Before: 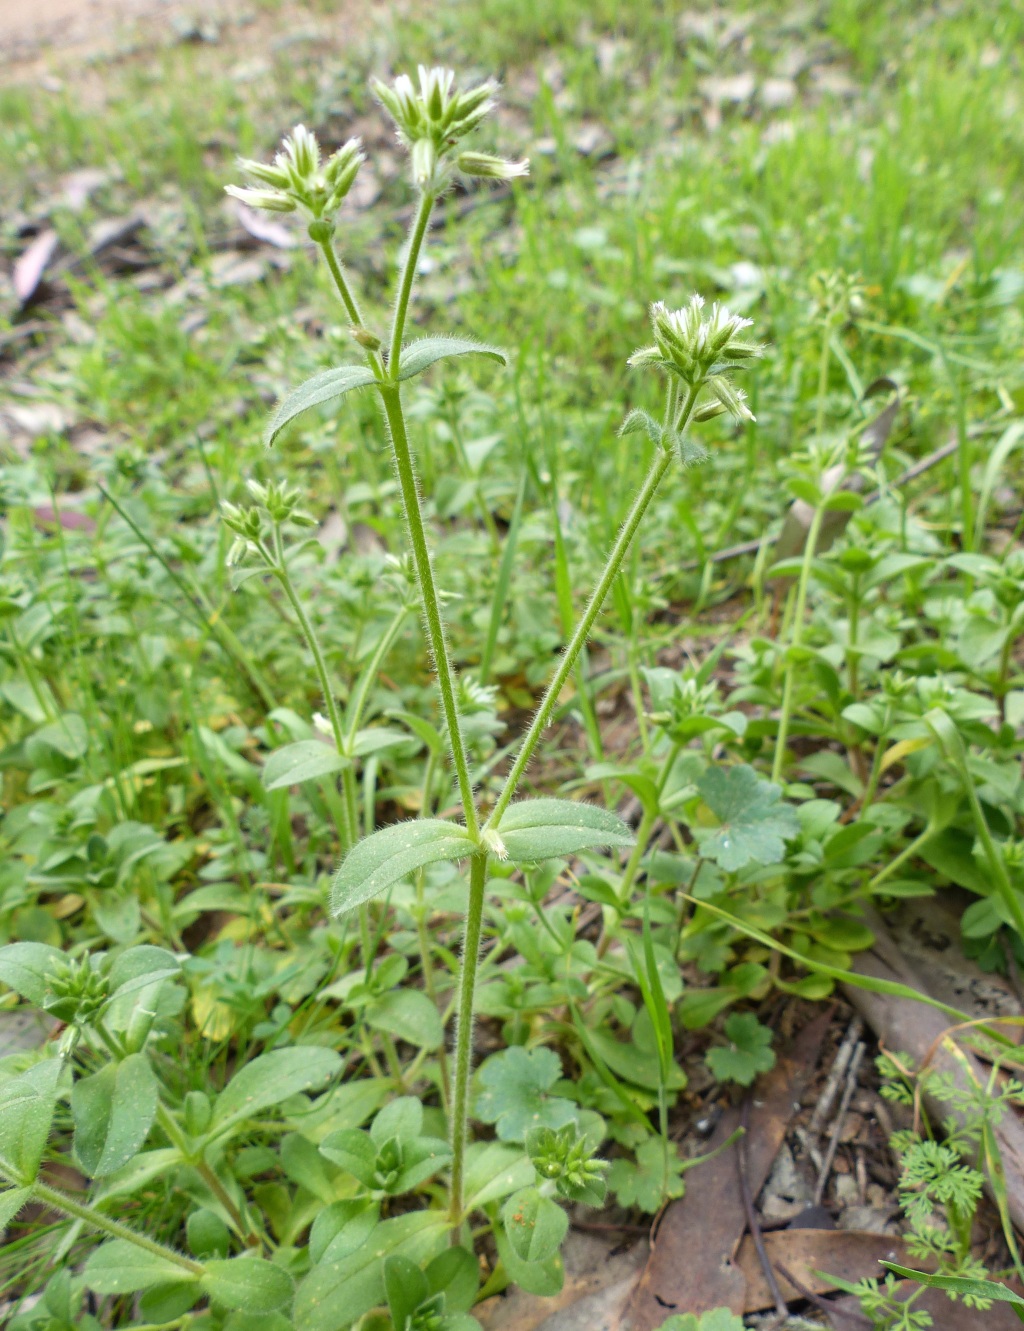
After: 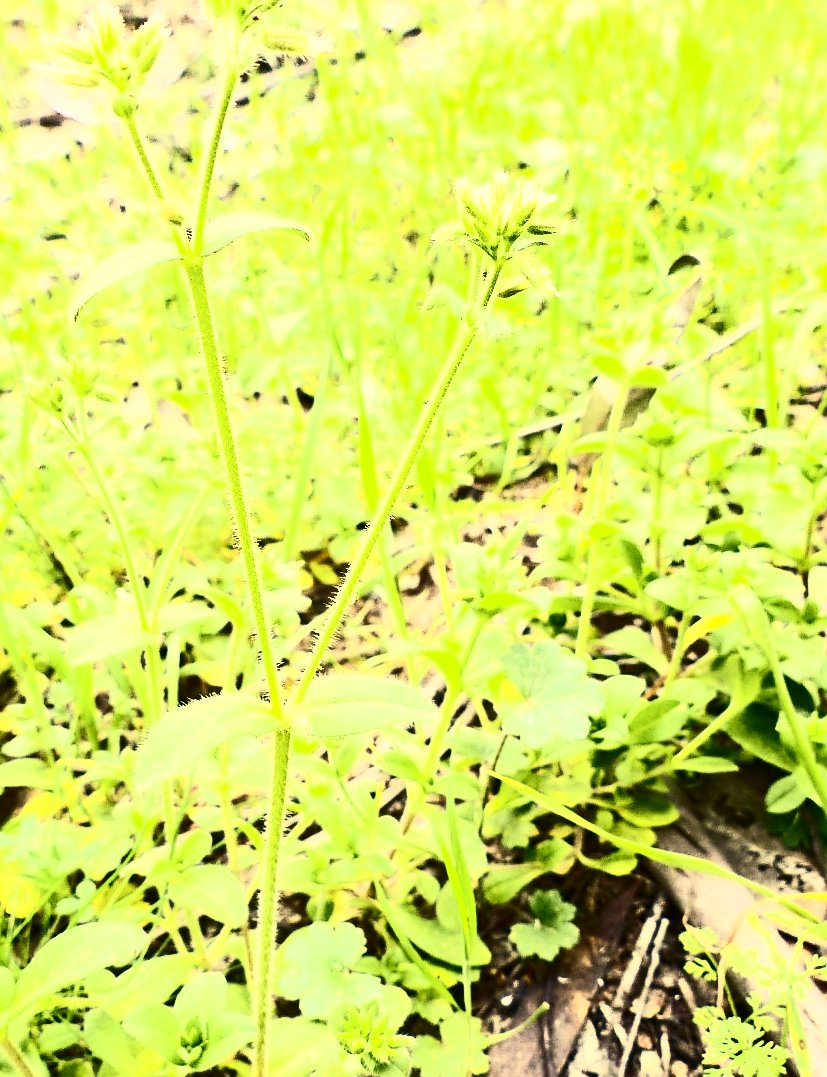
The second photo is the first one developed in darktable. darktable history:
crop: left 19.162%, top 9.339%, right 0%, bottom 9.728%
contrast brightness saturation: contrast 0.932, brightness 0.204
color correction: highlights a* 2.71, highlights b* 22.71
sharpen: on, module defaults
exposure: exposure 0.665 EV, compensate exposure bias true, compensate highlight preservation false
